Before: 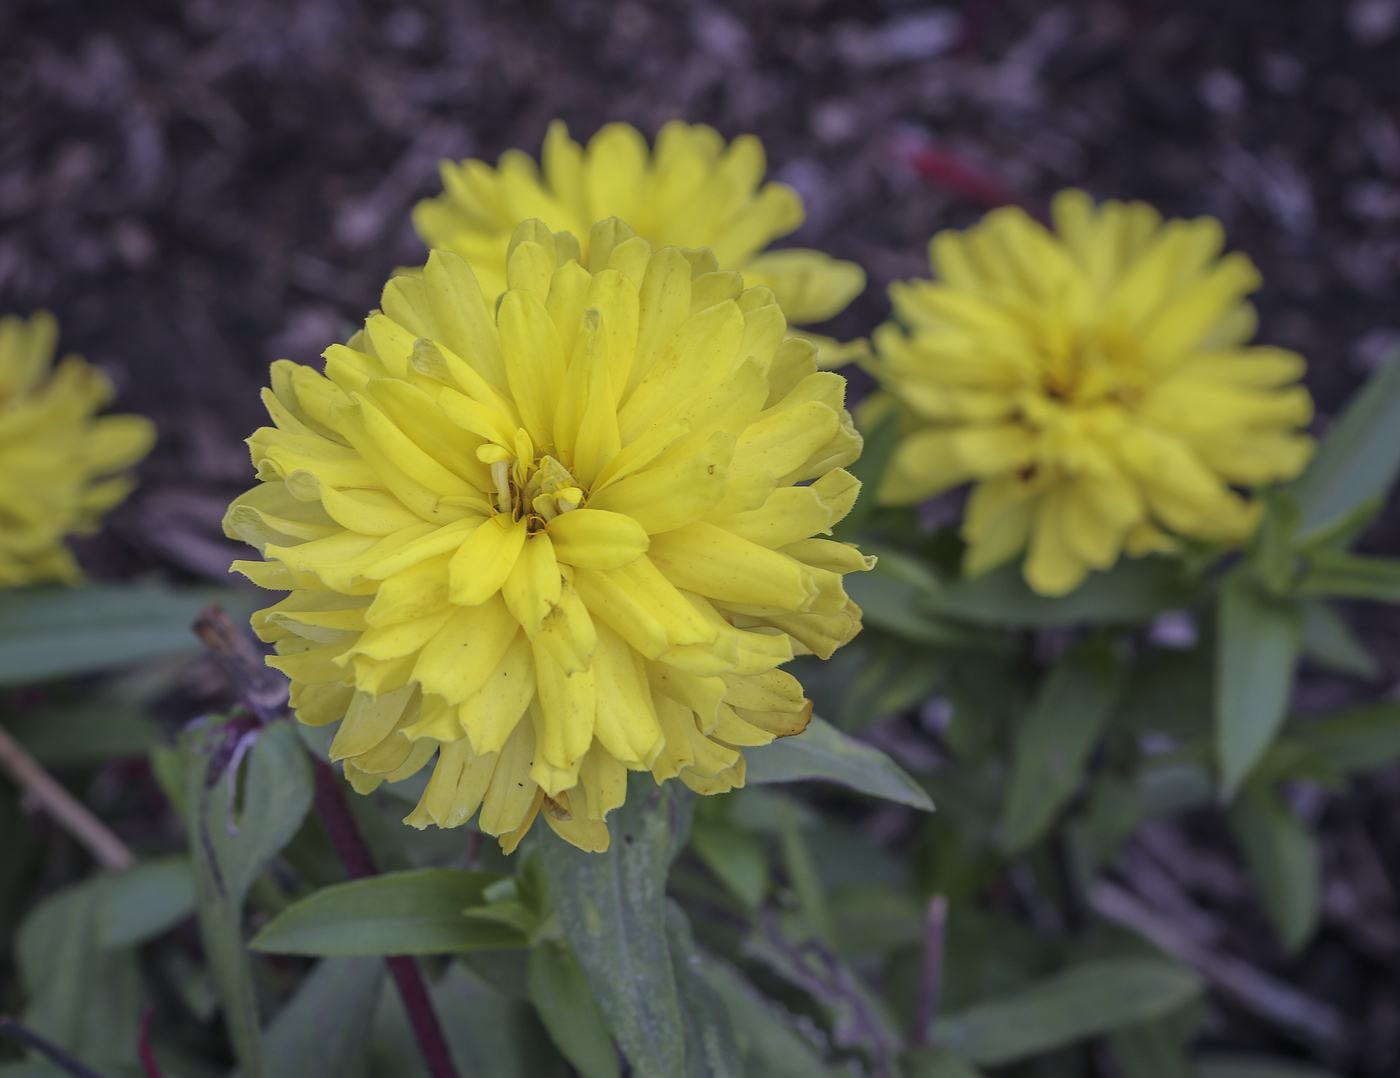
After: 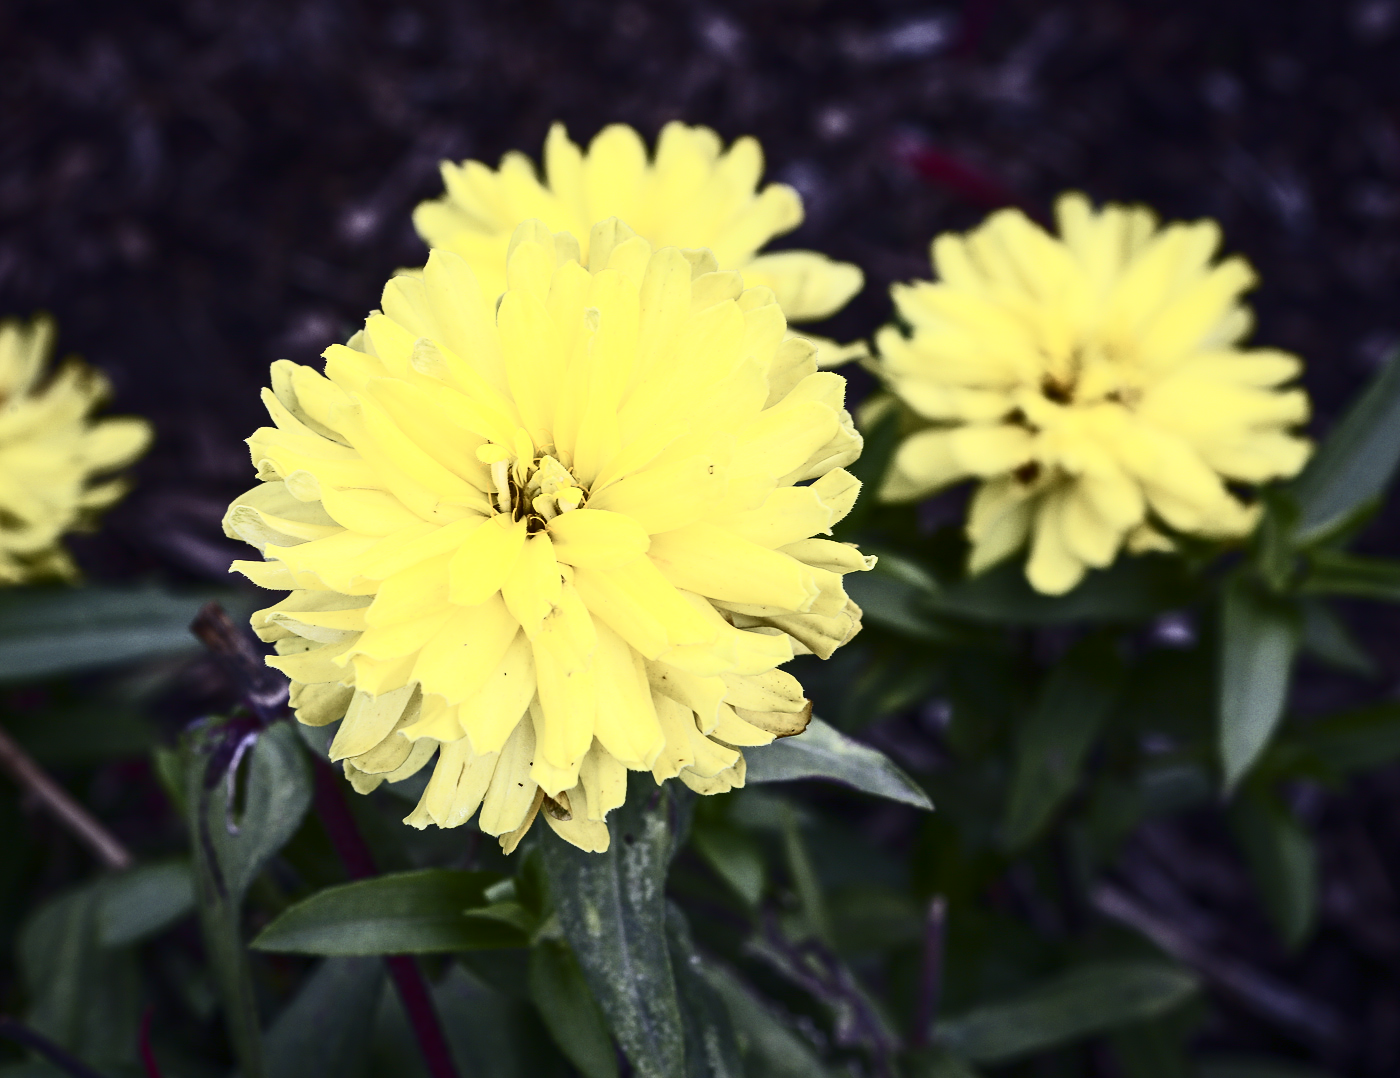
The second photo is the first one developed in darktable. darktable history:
contrast brightness saturation: contrast 0.936, brightness 0.199
